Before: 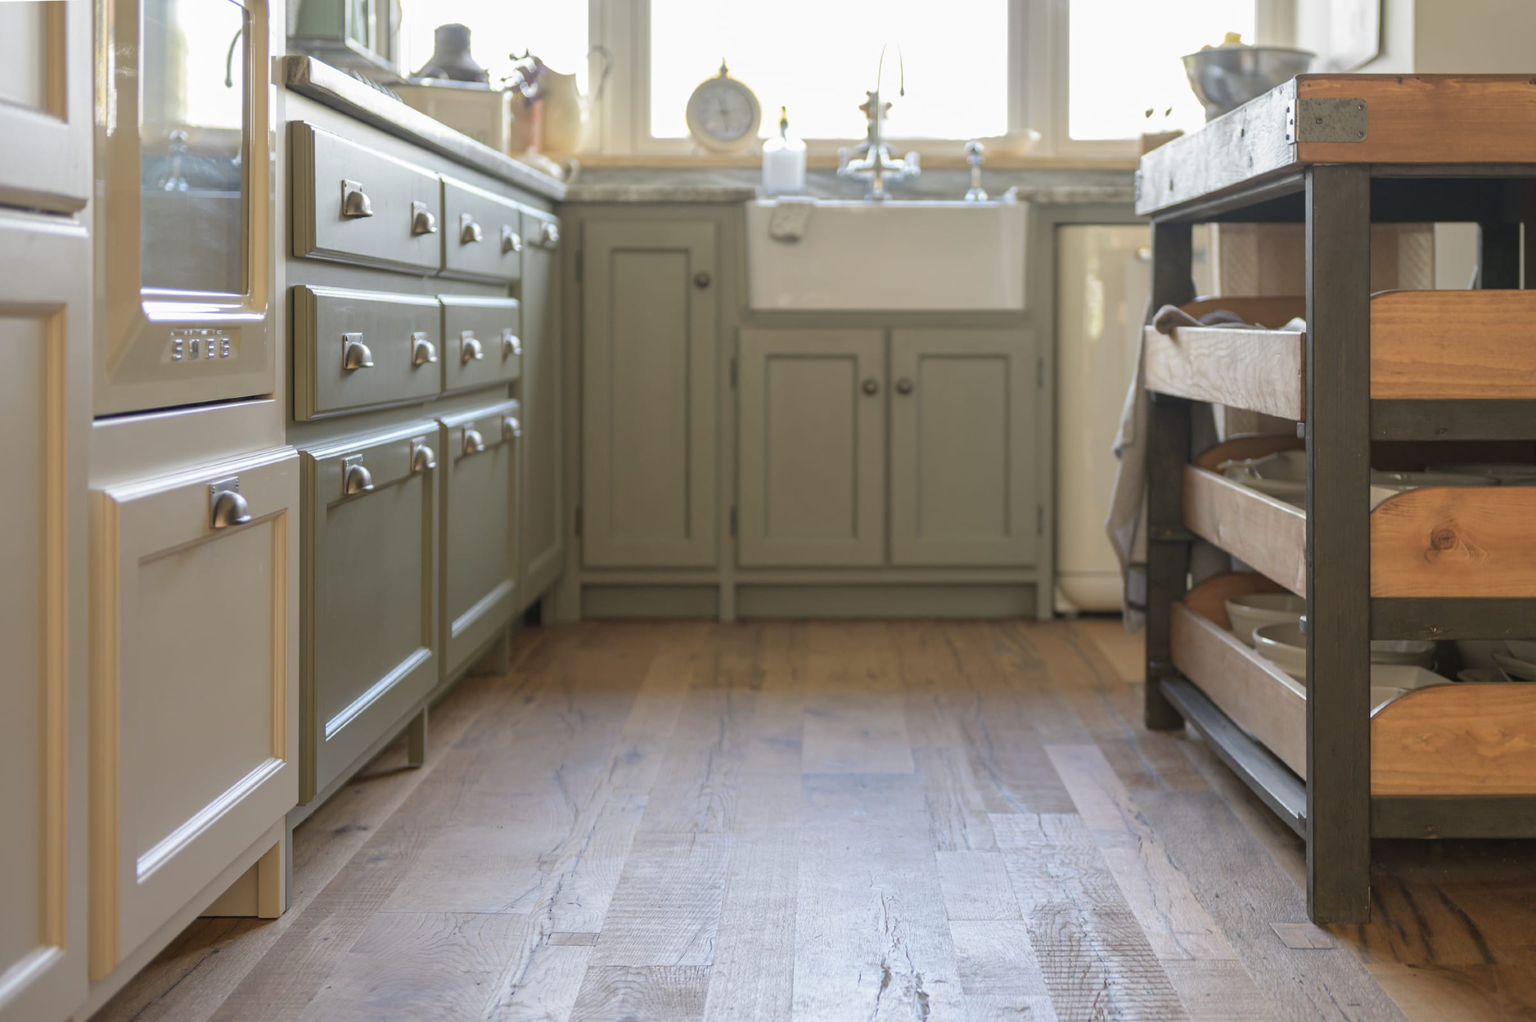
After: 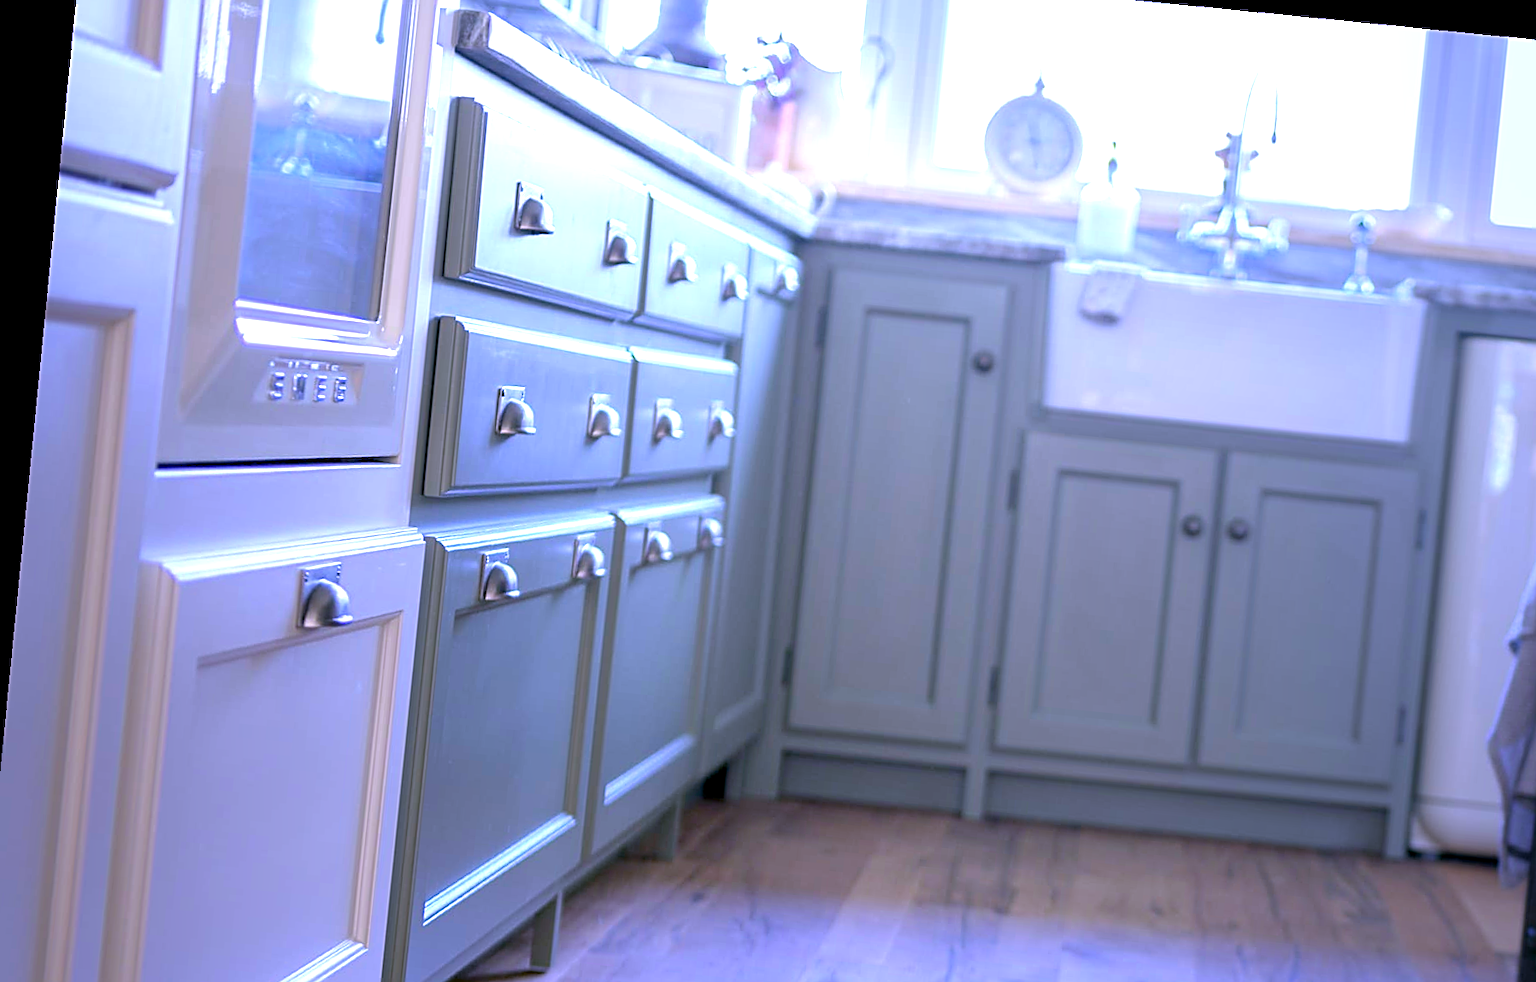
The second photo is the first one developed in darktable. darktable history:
color calibration: illuminant as shot in camera, x 0.462, y 0.419, temperature 2696.67 K
sharpen: amount 0.589
color correction: highlights a* 20.52, highlights b* 19.5
crop and rotate: angle -5.62°, left 2.158%, top 6.608%, right 27.206%, bottom 30.314%
vignetting: fall-off start 18.22%, fall-off radius 137.05%, saturation 0.054, width/height ratio 0.615, shape 0.594
tone equalizer: -8 EV -0.427 EV, -7 EV -0.364 EV, -6 EV -0.301 EV, -5 EV -0.226 EV, -3 EV 0.235 EV, -2 EV 0.316 EV, -1 EV 0.384 EV, +0 EV 0.39 EV, smoothing 1
exposure: black level correction 0.007, exposure 0.093 EV, compensate highlight preservation false
color balance rgb: global offset › luminance -0.298%, global offset › hue 258.69°, perceptual saturation grading › global saturation 19.433%, perceptual brilliance grading › global brilliance 24.248%
